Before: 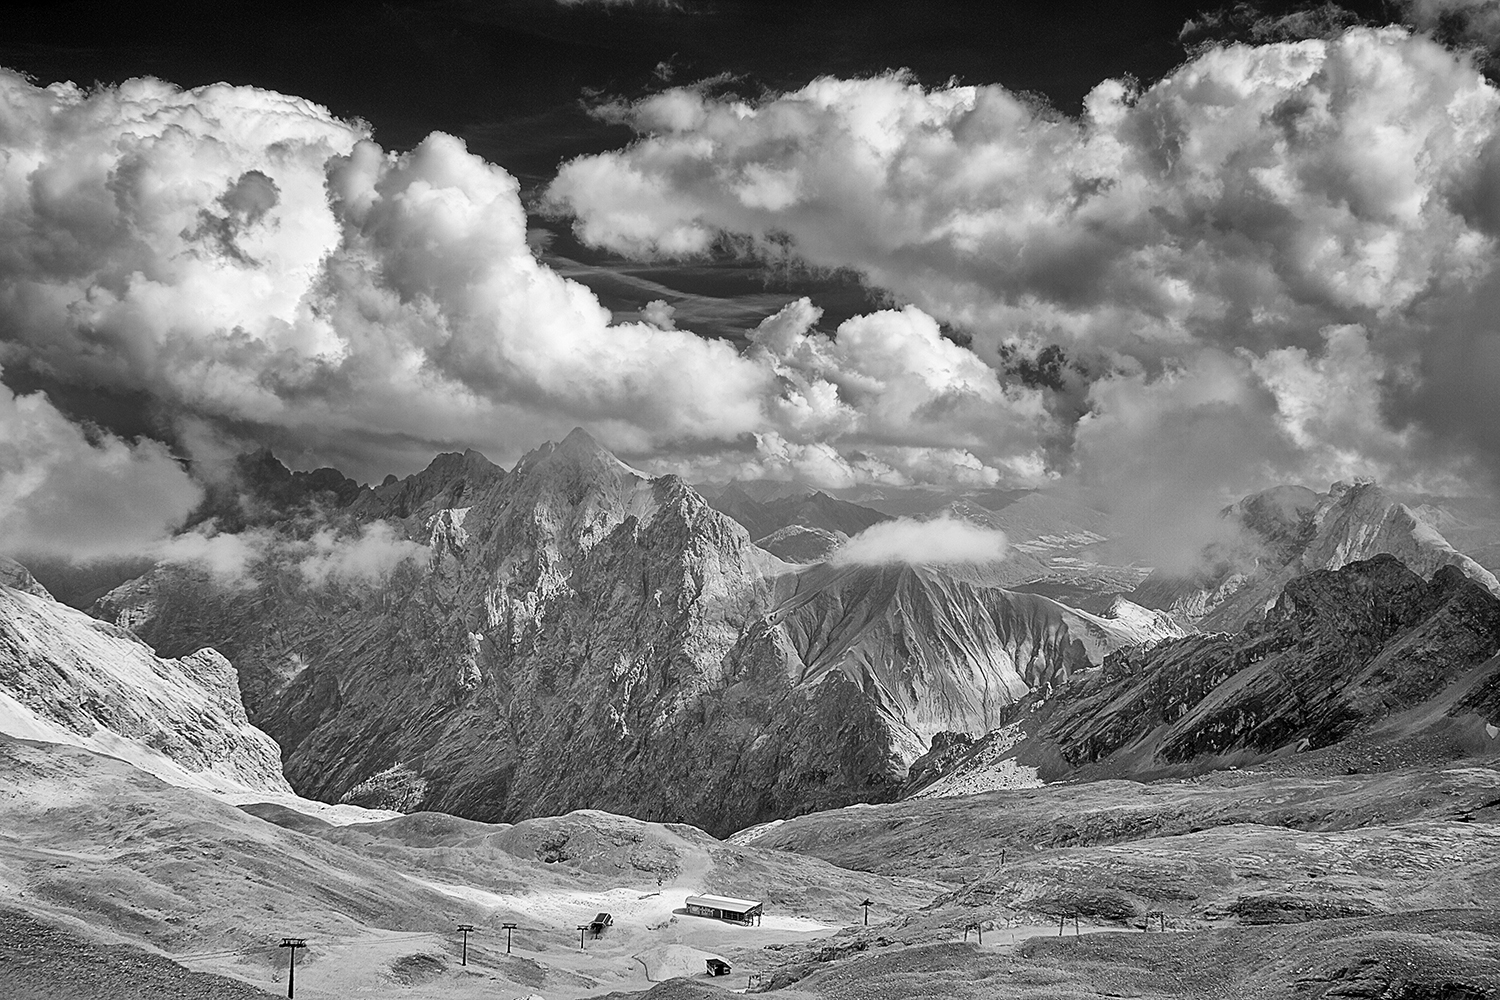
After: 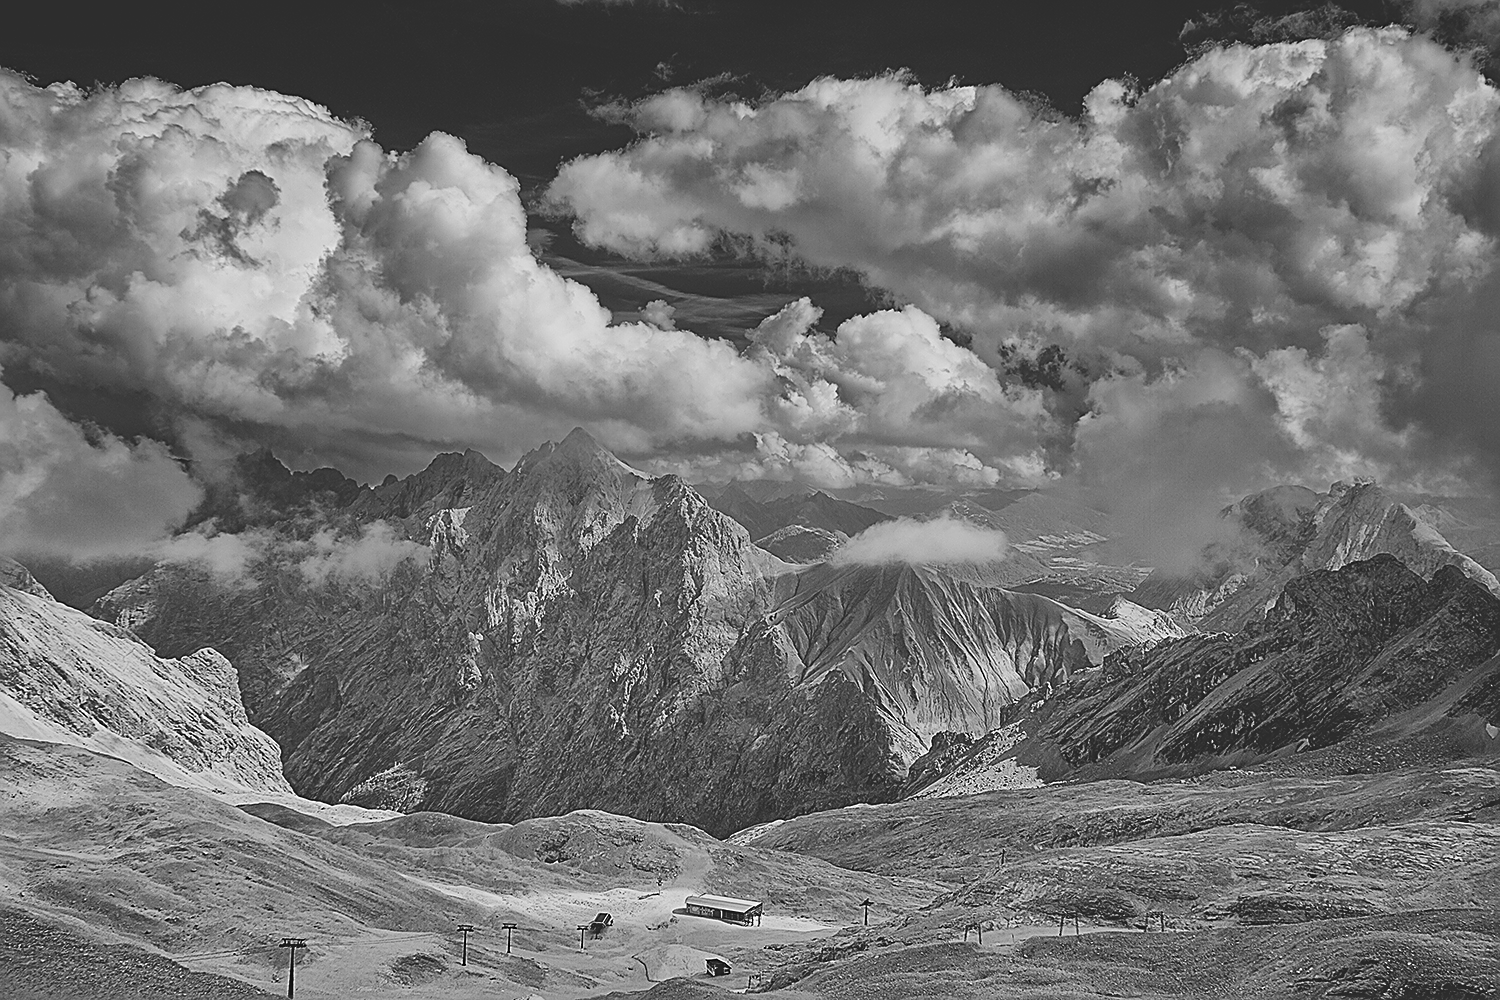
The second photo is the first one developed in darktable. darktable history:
sharpen: on, module defaults
haze removal: on, module defaults
exposure: black level correction -0.037, exposure -0.498 EV, compensate highlight preservation false
